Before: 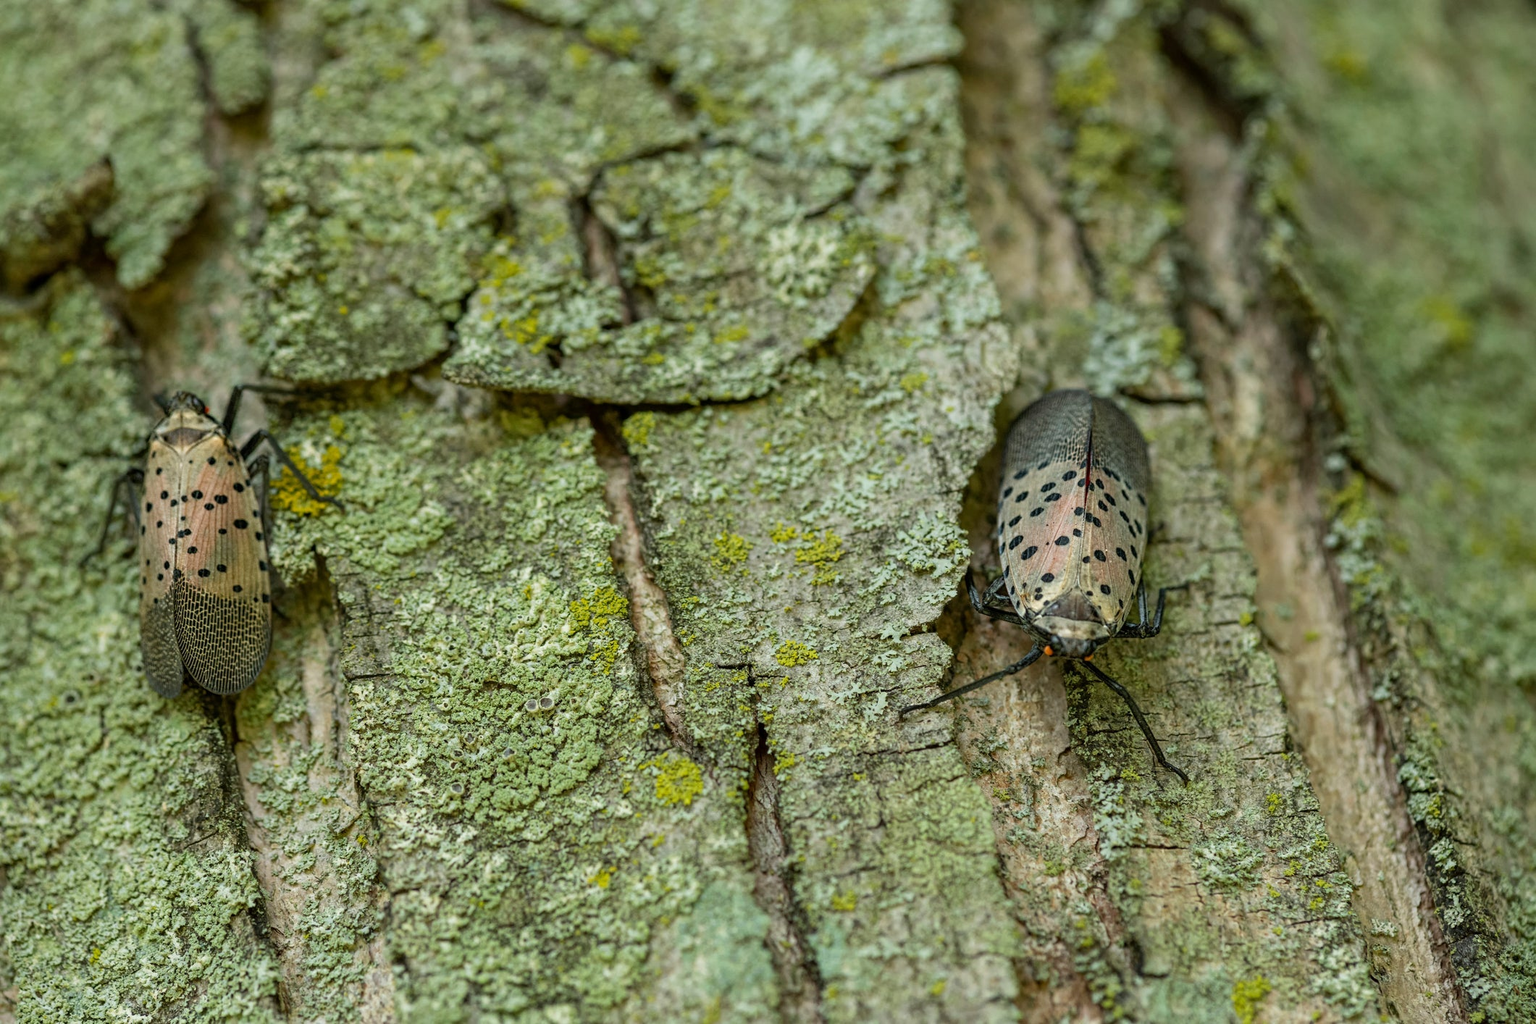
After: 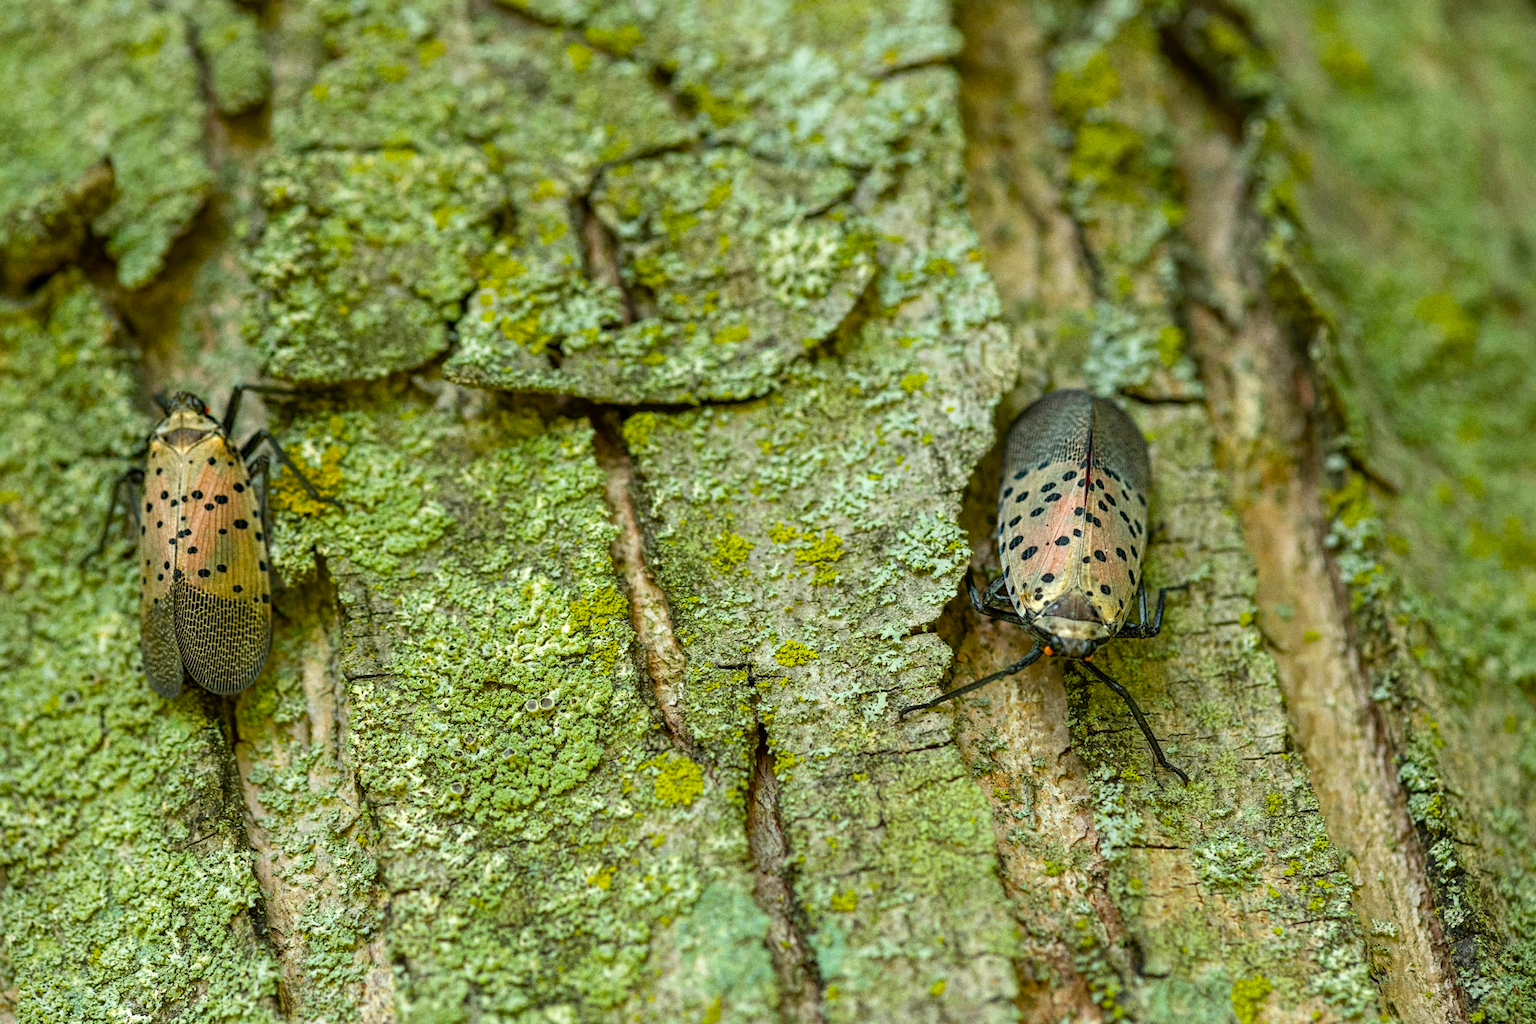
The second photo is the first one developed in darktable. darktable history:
grain: coarseness 0.47 ISO
color balance rgb: perceptual saturation grading › global saturation 36%, perceptual brilliance grading › global brilliance 10%, global vibrance 20%
